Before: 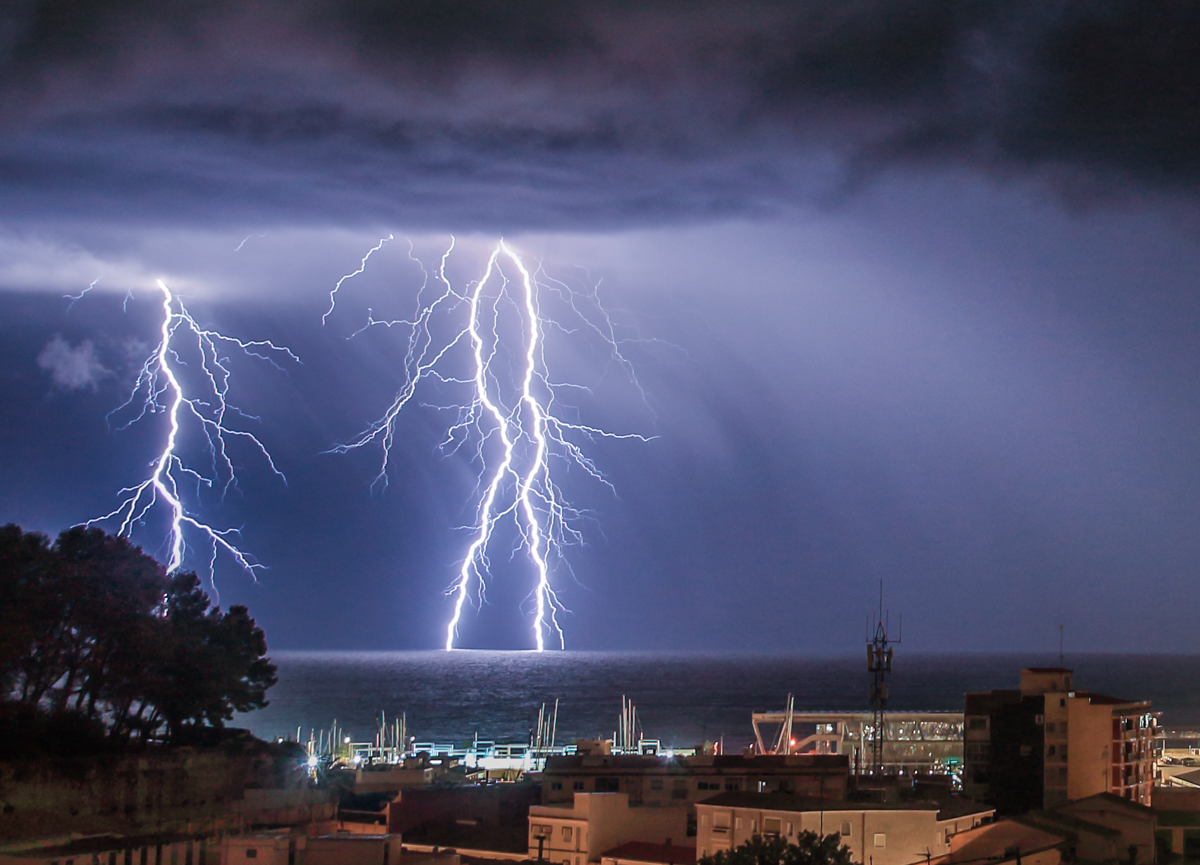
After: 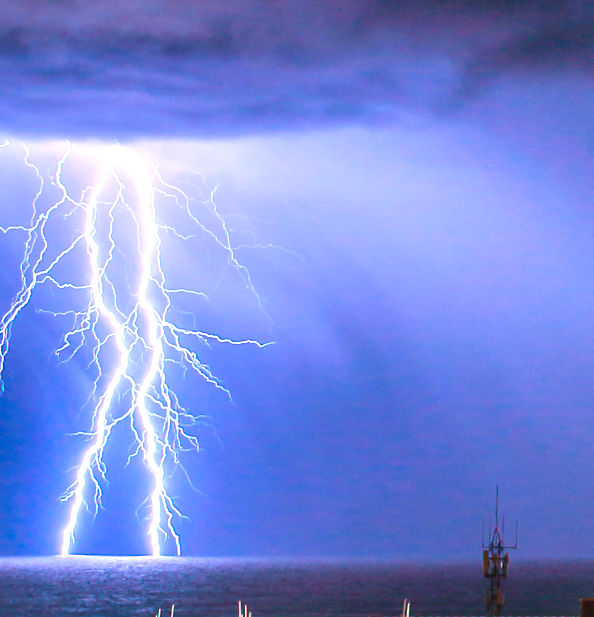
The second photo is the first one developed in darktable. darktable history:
exposure: exposure 1 EV, compensate highlight preservation false
color balance rgb: linear chroma grading › global chroma 25%, perceptual saturation grading › global saturation 50%
crop: left 32.075%, top 10.976%, right 18.355%, bottom 17.596%
